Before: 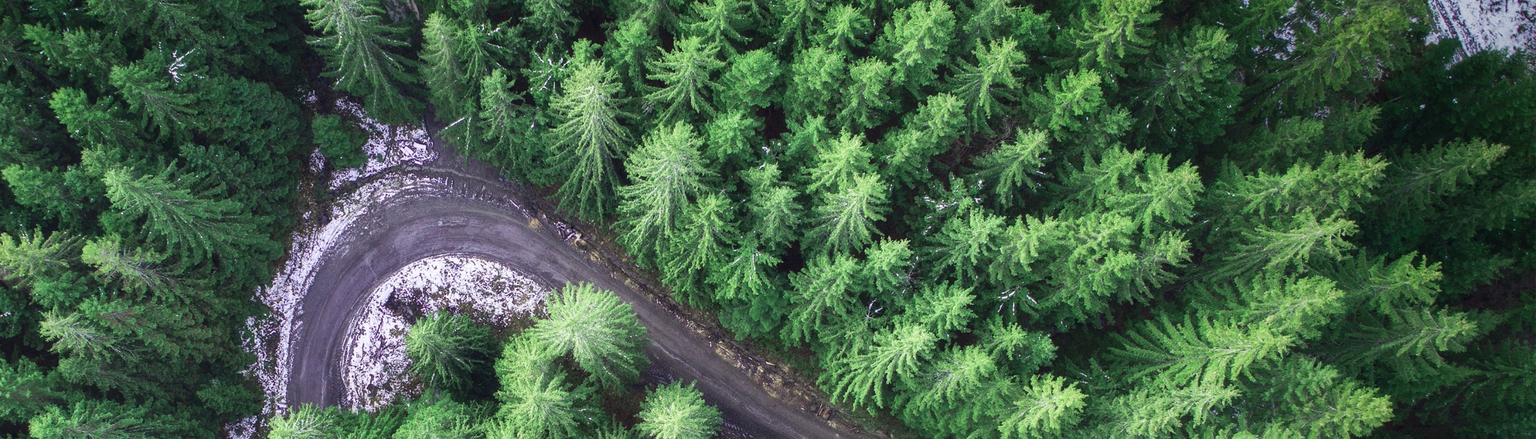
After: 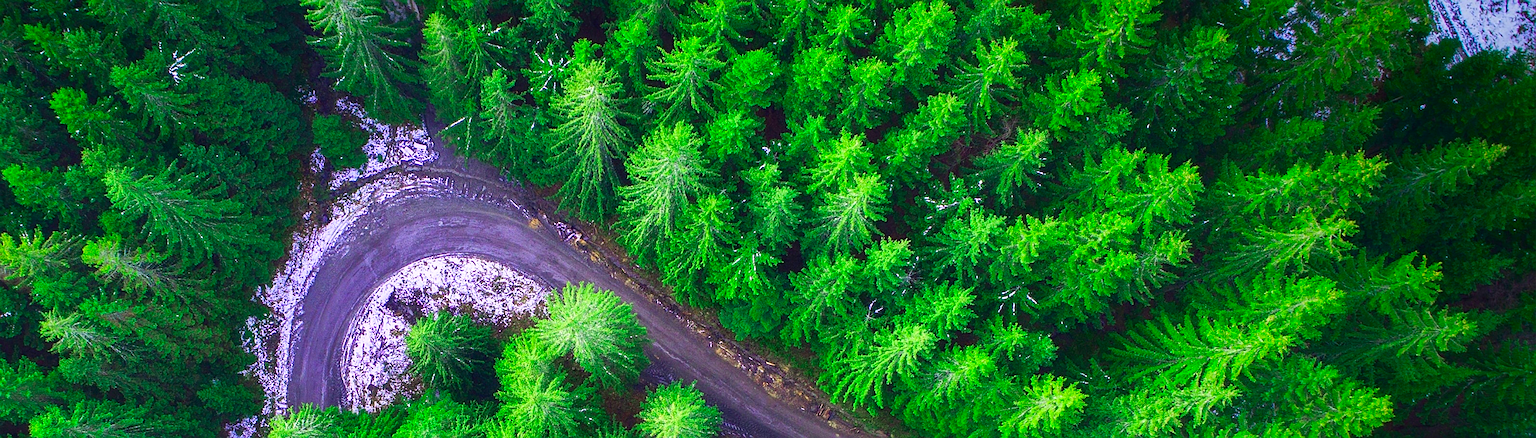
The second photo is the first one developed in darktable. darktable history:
color correction: highlights a* 1.6, highlights b* -1.75, saturation 2.52
contrast brightness saturation: saturation -0.068
base curve: preserve colors none
sharpen: on, module defaults
